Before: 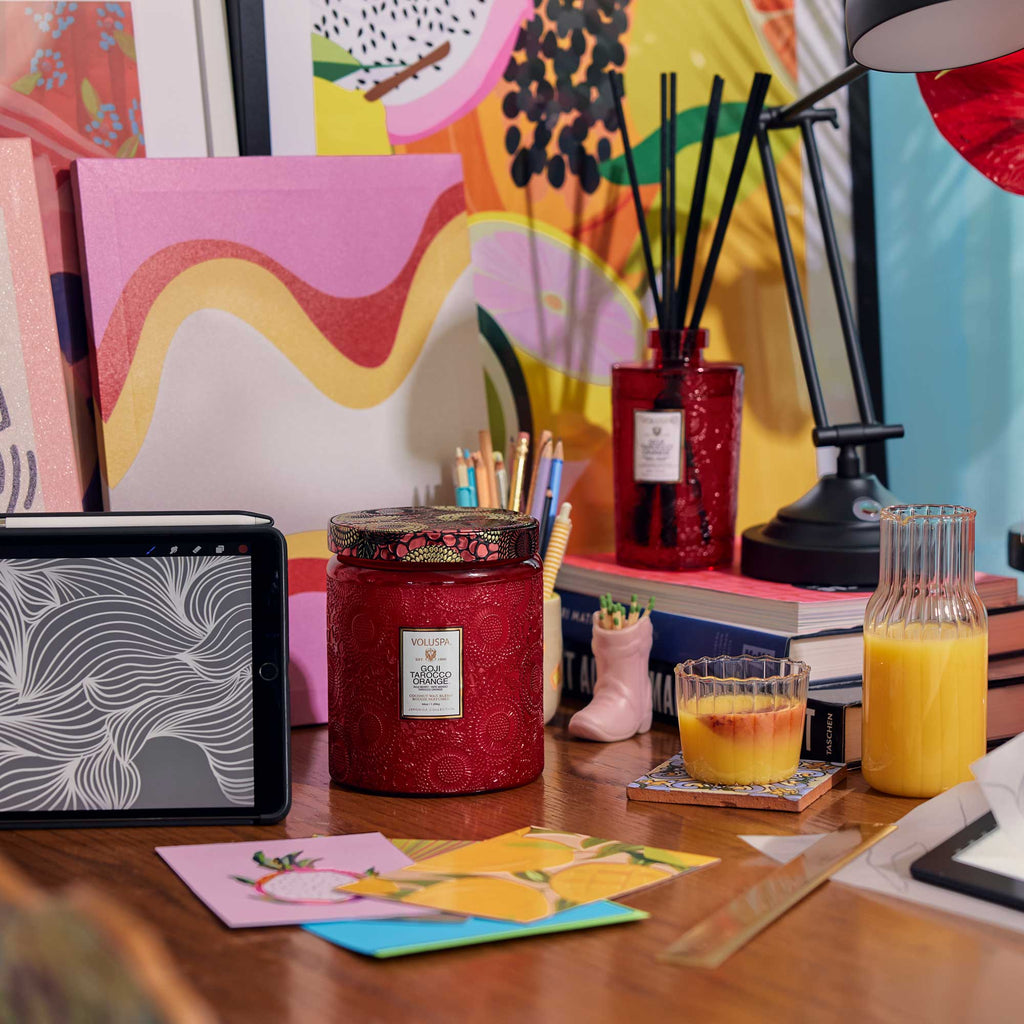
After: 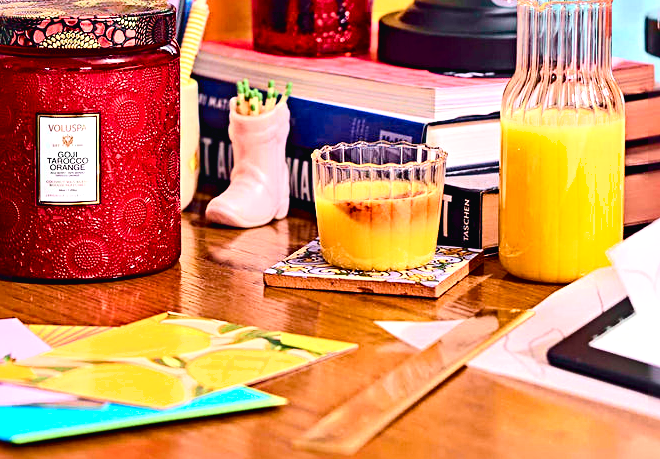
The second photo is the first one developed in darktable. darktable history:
crop and rotate: left 35.509%, top 50.238%, bottom 4.934%
color balance rgb: perceptual saturation grading › global saturation 35%, perceptual saturation grading › highlights -30%, perceptual saturation grading › shadows 35%, perceptual brilliance grading › global brilliance 3%, perceptual brilliance grading › highlights -3%, perceptual brilliance grading › shadows 3%
exposure: black level correction 0, exposure 1.1 EV, compensate exposure bias true, compensate highlight preservation false
tone curve: curves: ch0 [(0, 0.023) (0.087, 0.065) (0.184, 0.168) (0.45, 0.54) (0.57, 0.683) (0.722, 0.825) (0.877, 0.948) (1, 1)]; ch1 [(0, 0) (0.388, 0.369) (0.44, 0.44) (0.489, 0.481) (0.534, 0.561) (0.657, 0.659) (1, 1)]; ch2 [(0, 0) (0.353, 0.317) (0.408, 0.427) (0.472, 0.46) (0.5, 0.496) (0.537, 0.534) (0.576, 0.592) (0.625, 0.631) (1, 1)], color space Lab, independent channels, preserve colors none
shadows and highlights: soften with gaussian
sharpen: radius 4.883
